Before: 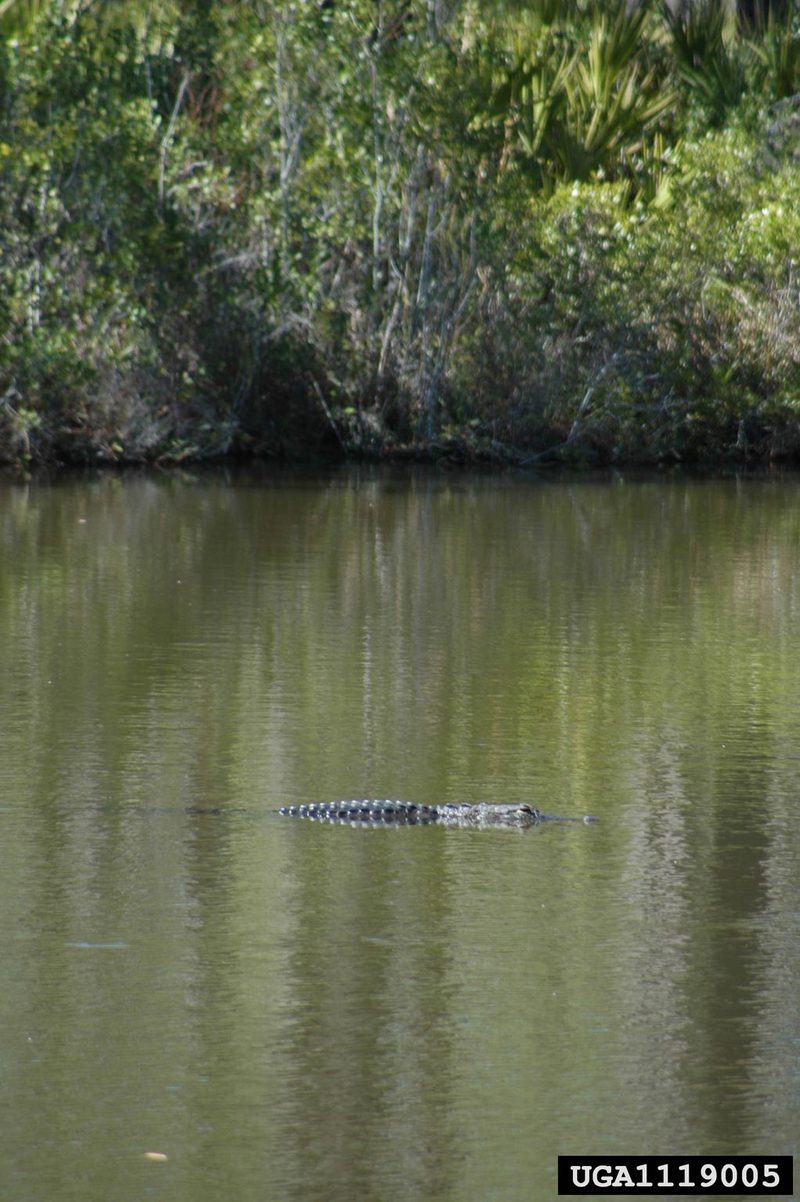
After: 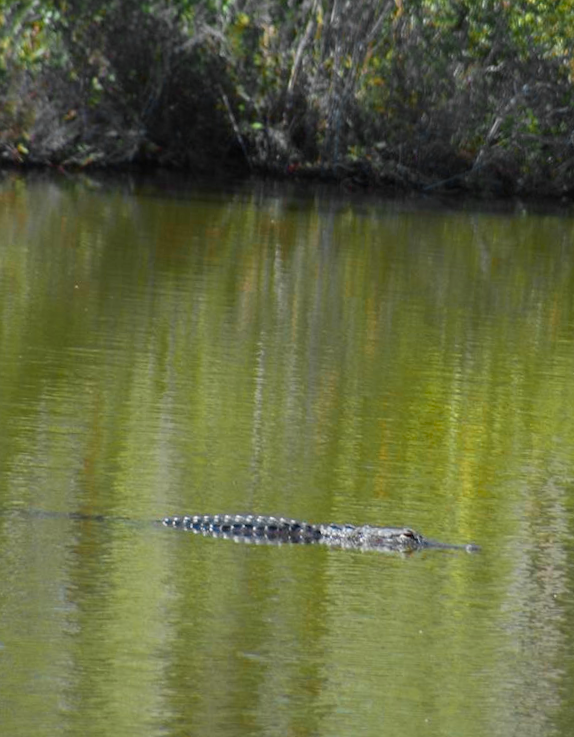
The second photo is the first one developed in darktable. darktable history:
crop and rotate: angle -3.42°, left 9.751%, top 21.184%, right 12.087%, bottom 12.092%
color balance rgb: perceptual saturation grading › global saturation 30.36%, global vibrance 5.132%
velvia: strength 24.44%
color zones: curves: ch0 [(0.257, 0.558) (0.75, 0.565)]; ch1 [(0.004, 0.857) (0.14, 0.416) (0.257, 0.695) (0.442, 0.032) (0.736, 0.266) (0.891, 0.741)]; ch2 [(0, 0.623) (0.112, 0.436) (0.271, 0.474) (0.516, 0.64) (0.743, 0.286)]
